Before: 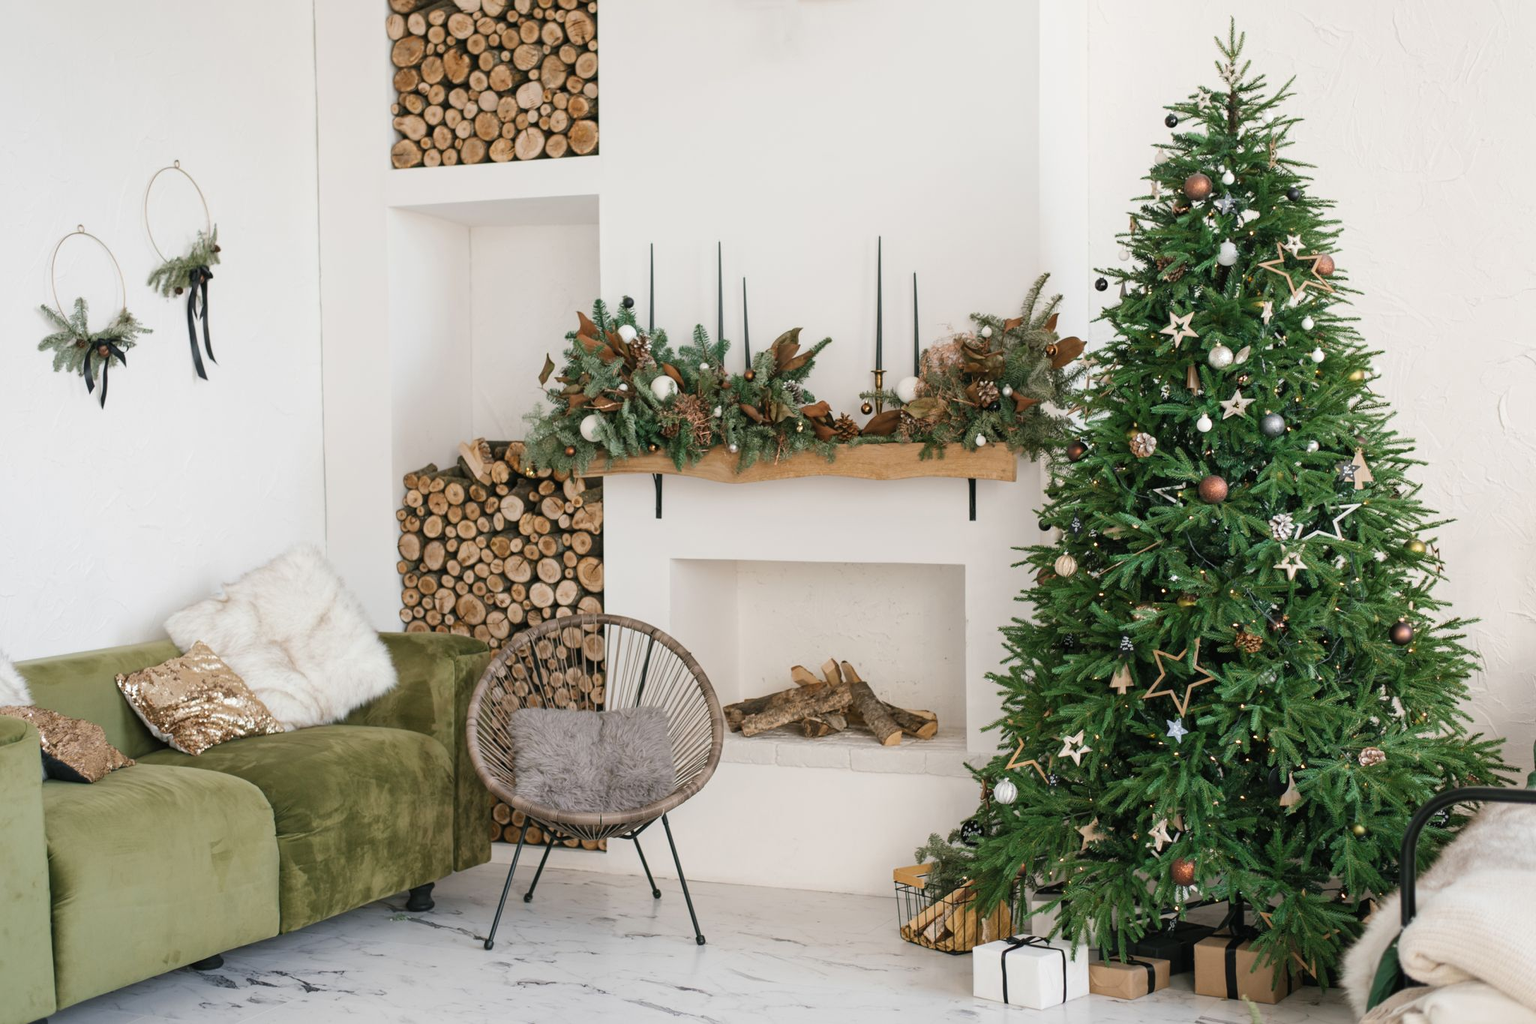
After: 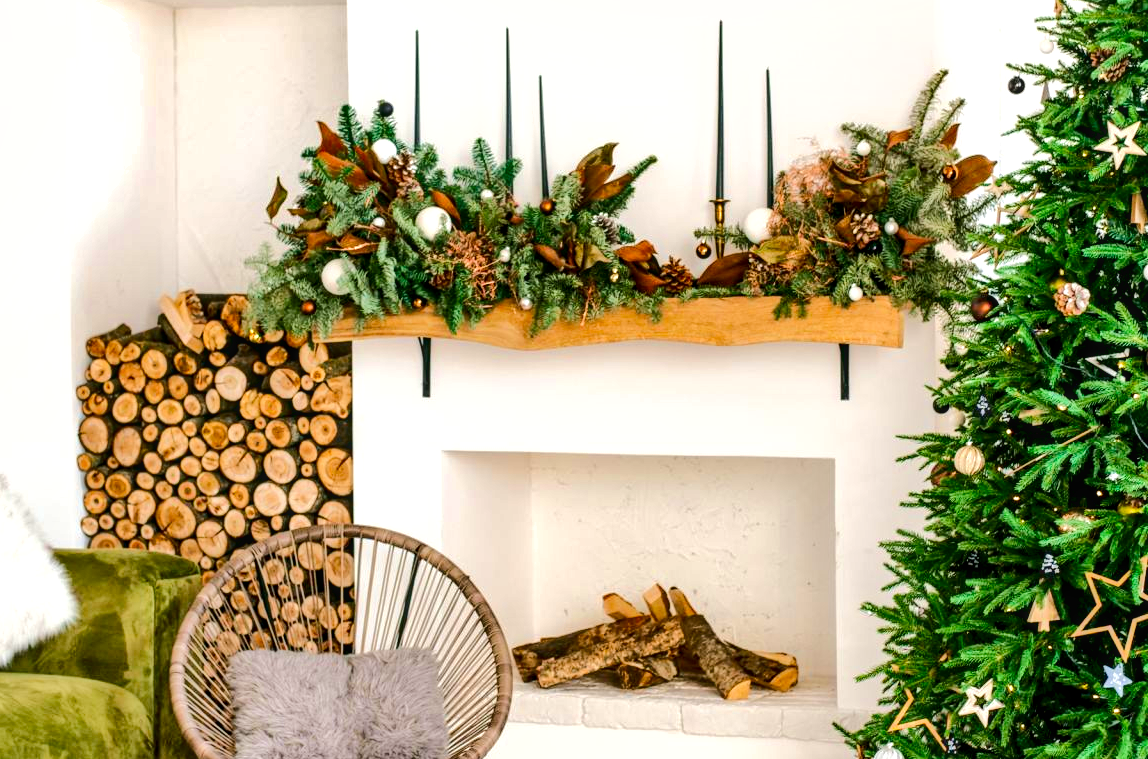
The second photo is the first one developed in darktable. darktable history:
tone equalizer: -7 EV 0.162 EV, -6 EV 0.585 EV, -5 EV 1.12 EV, -4 EV 1.32 EV, -3 EV 1.15 EV, -2 EV 0.6 EV, -1 EV 0.168 EV, edges refinement/feathering 500, mask exposure compensation -1.57 EV, preserve details no
crop and rotate: left 22.116%, top 21.603%, right 21.826%, bottom 22.759%
contrast brightness saturation: contrast 0.102, brightness -0.277, saturation 0.144
exposure: black level correction 0.001, exposure 0.499 EV, compensate highlight preservation false
color balance rgb: global offset › luminance -0.894%, perceptual saturation grading › global saturation 0.22%, global vibrance 39.386%
shadows and highlights: radius 134.09, soften with gaussian
local contrast: on, module defaults
